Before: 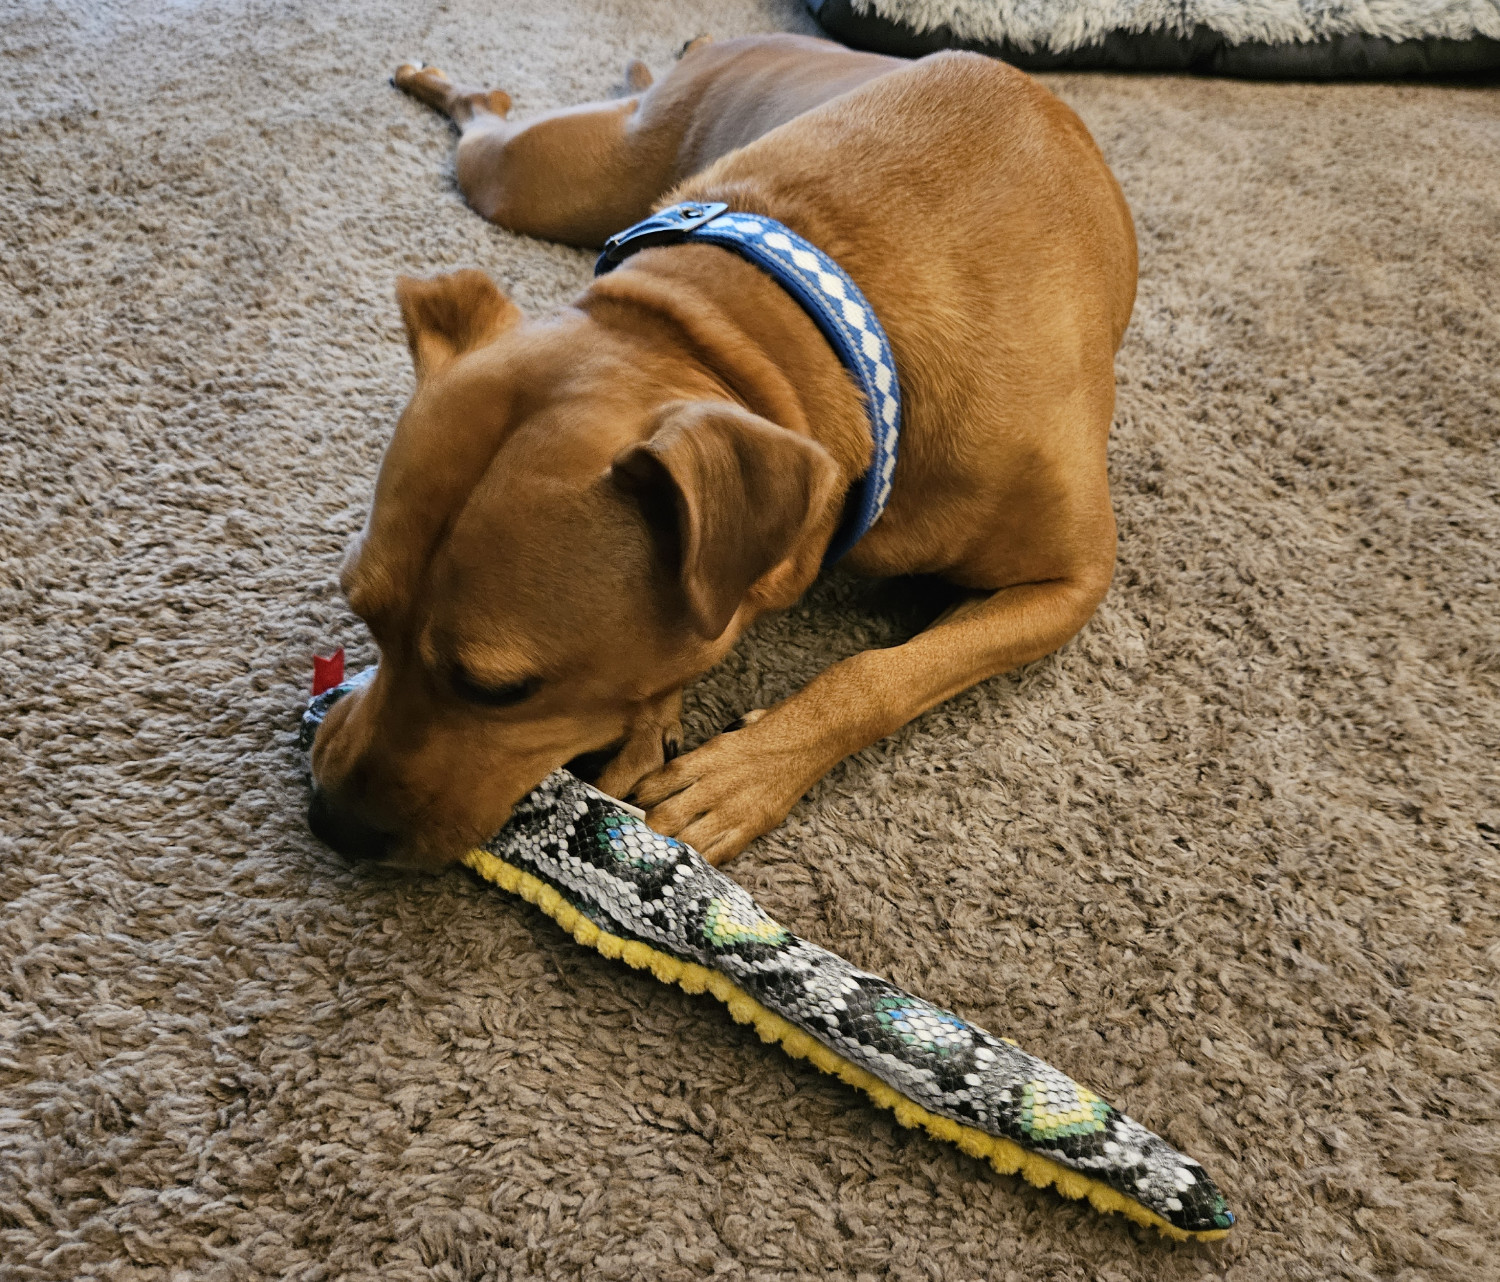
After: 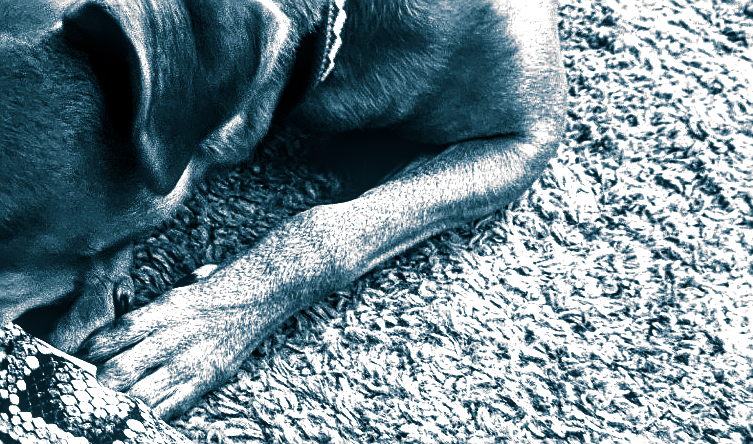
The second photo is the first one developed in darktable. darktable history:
exposure: black level correction 0.001, exposure 1.735 EV, compensate highlight preservation false
crop: left 36.607%, top 34.735%, right 13.146%, bottom 30.611%
monochrome: on, module defaults
contrast brightness saturation: contrast 0.09, brightness -0.59, saturation 0.17
white balance: red 0.98, blue 1.034
sharpen: on, module defaults
split-toning: shadows › hue 212.4°, balance -70
local contrast: on, module defaults
